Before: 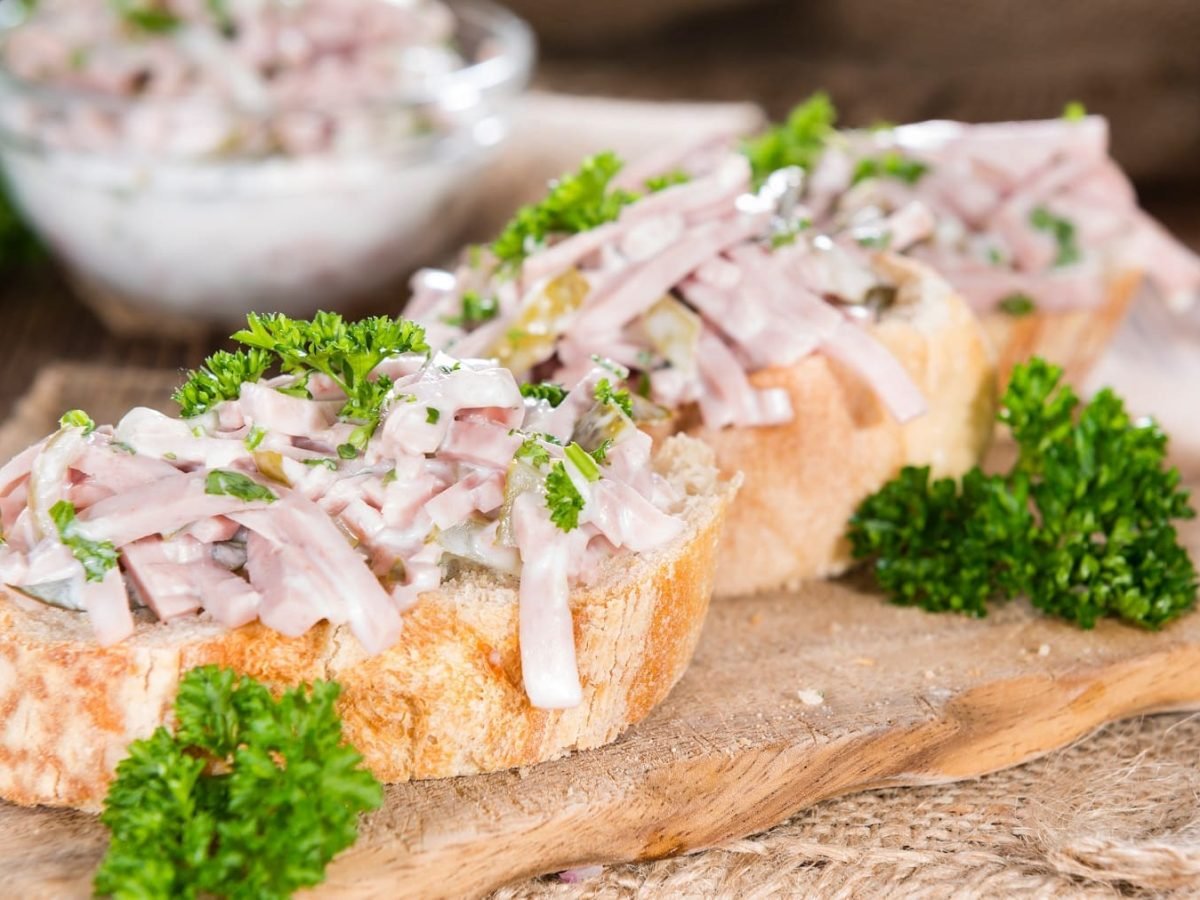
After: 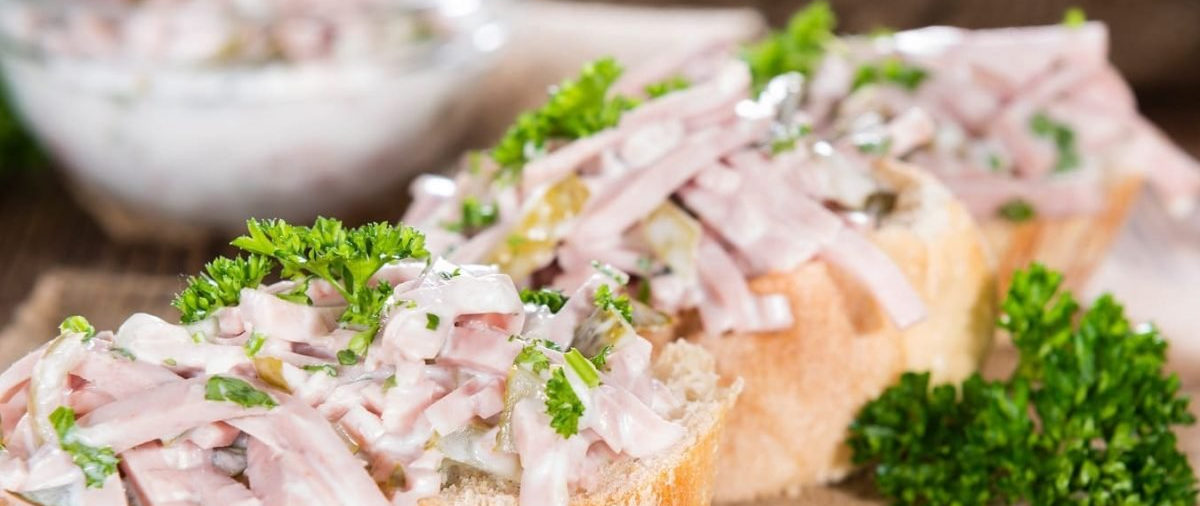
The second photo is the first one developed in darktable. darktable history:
crop and rotate: top 10.461%, bottom 33.267%
